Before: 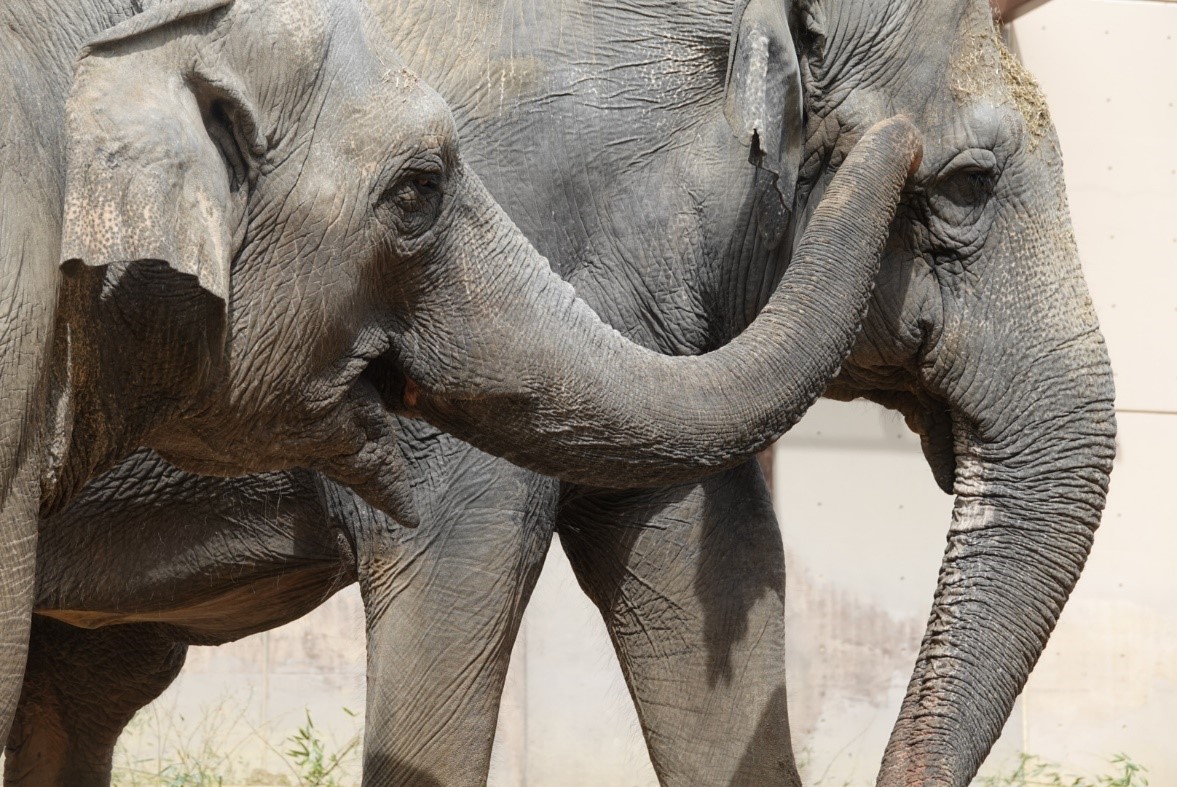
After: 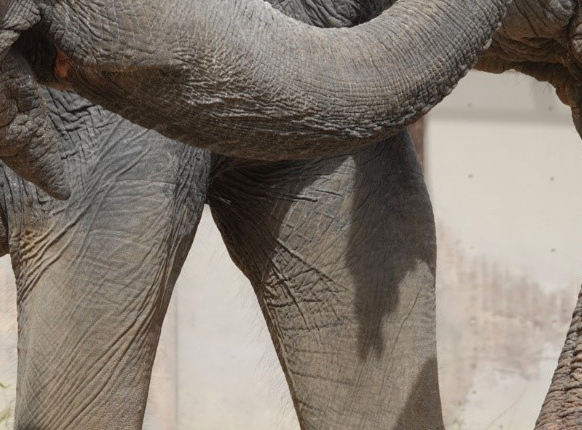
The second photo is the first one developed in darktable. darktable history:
shadows and highlights: on, module defaults
crop: left 29.672%, top 41.786%, right 20.851%, bottom 3.487%
